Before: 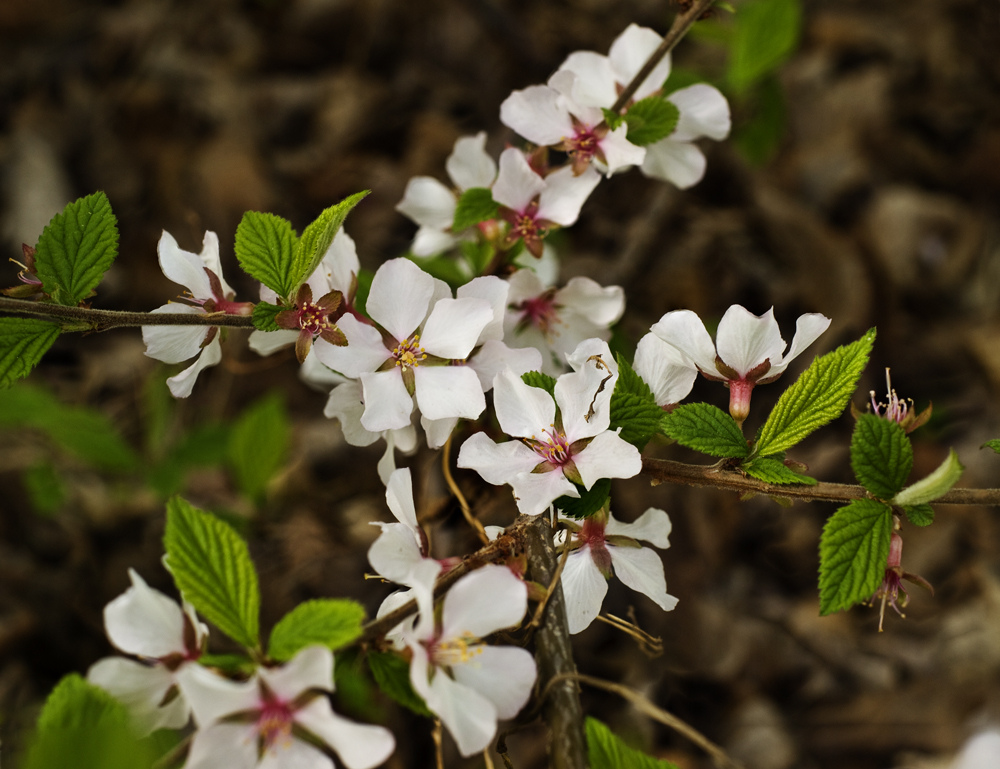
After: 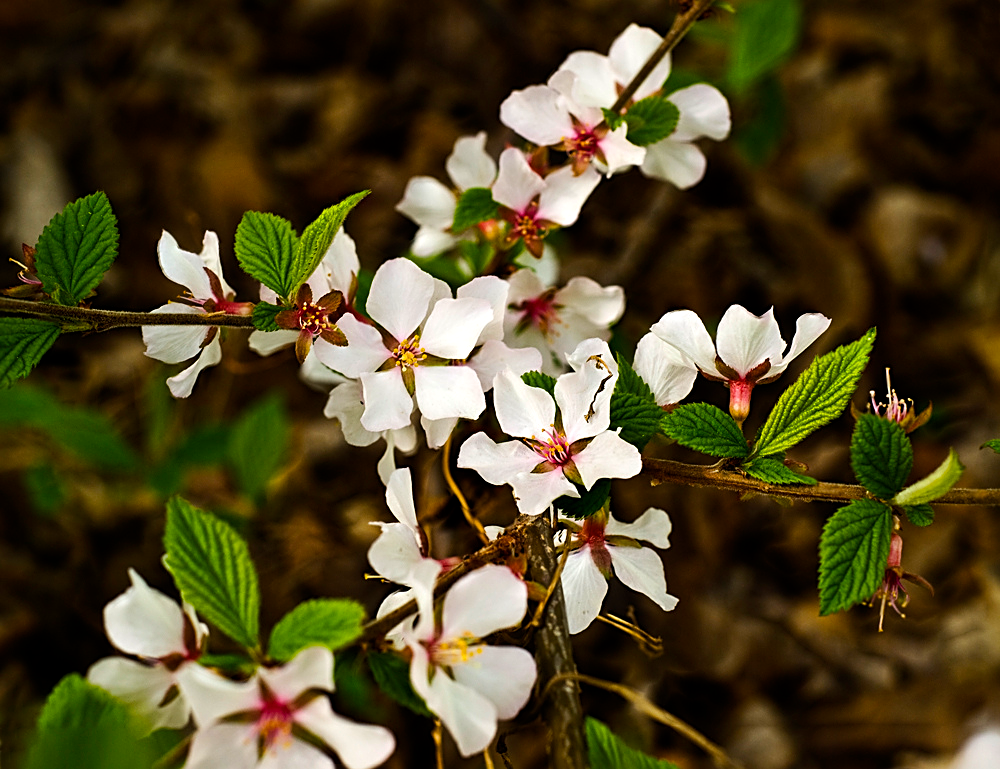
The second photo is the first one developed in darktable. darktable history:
color balance rgb: perceptual saturation grading › global saturation 29.933%
sharpen: on, module defaults
tone equalizer: -8 EV -0.388 EV, -7 EV -0.415 EV, -6 EV -0.373 EV, -5 EV -0.211 EV, -3 EV 0.247 EV, -2 EV 0.333 EV, -1 EV 0.385 EV, +0 EV 0.394 EV, edges refinement/feathering 500, mask exposure compensation -1.57 EV, preserve details no
